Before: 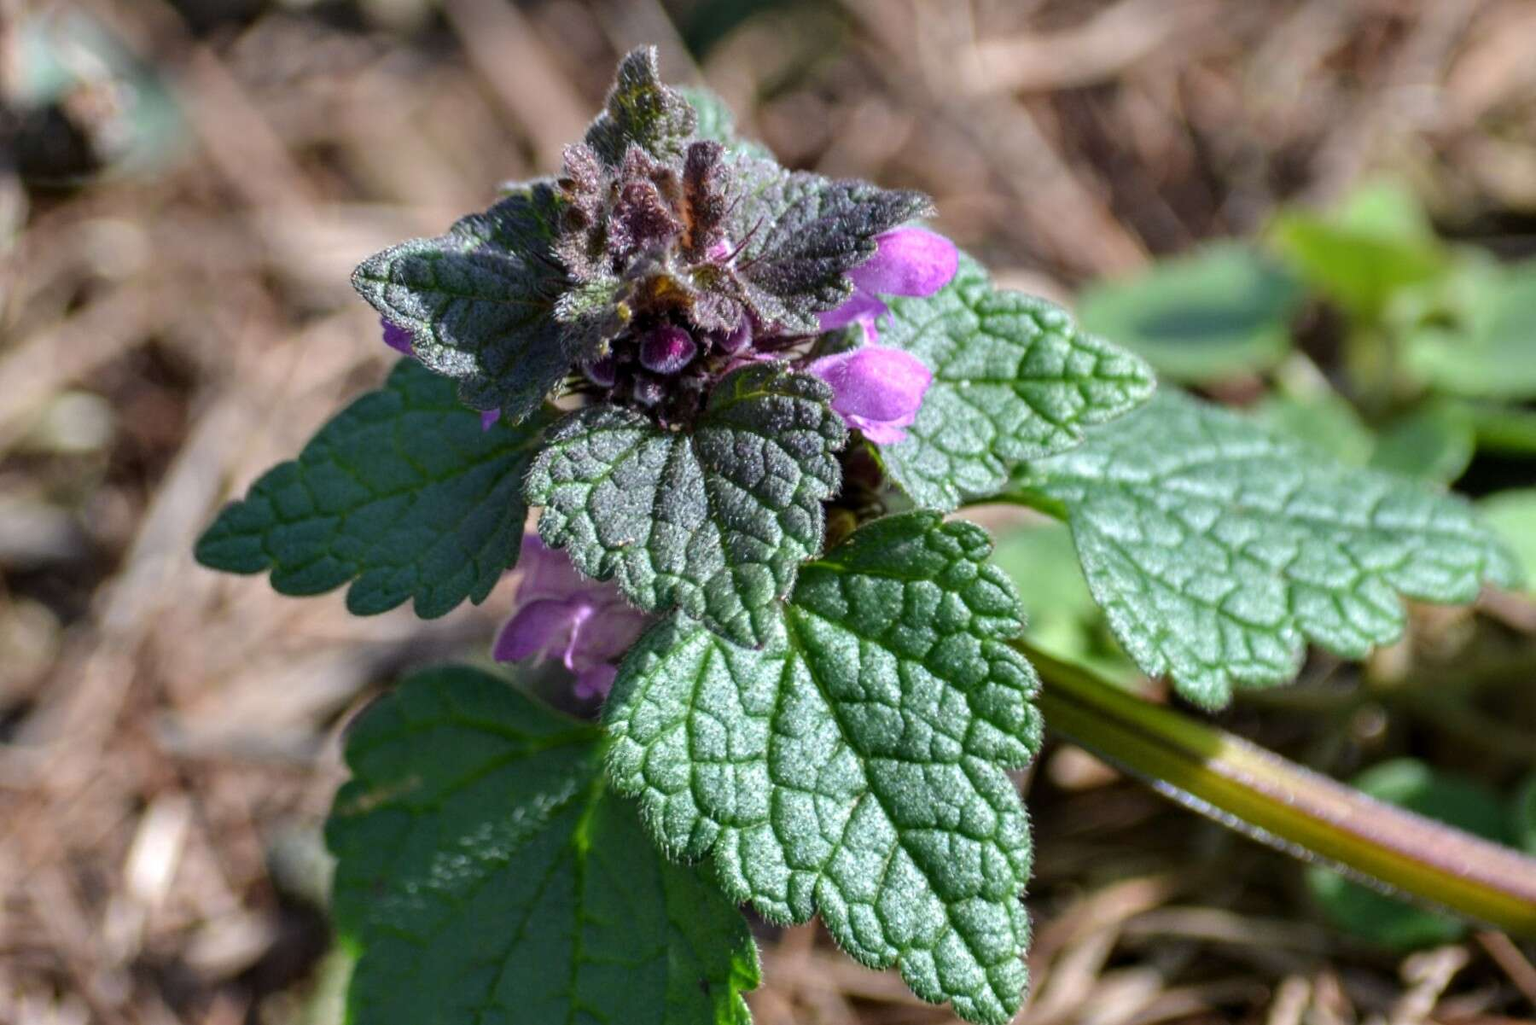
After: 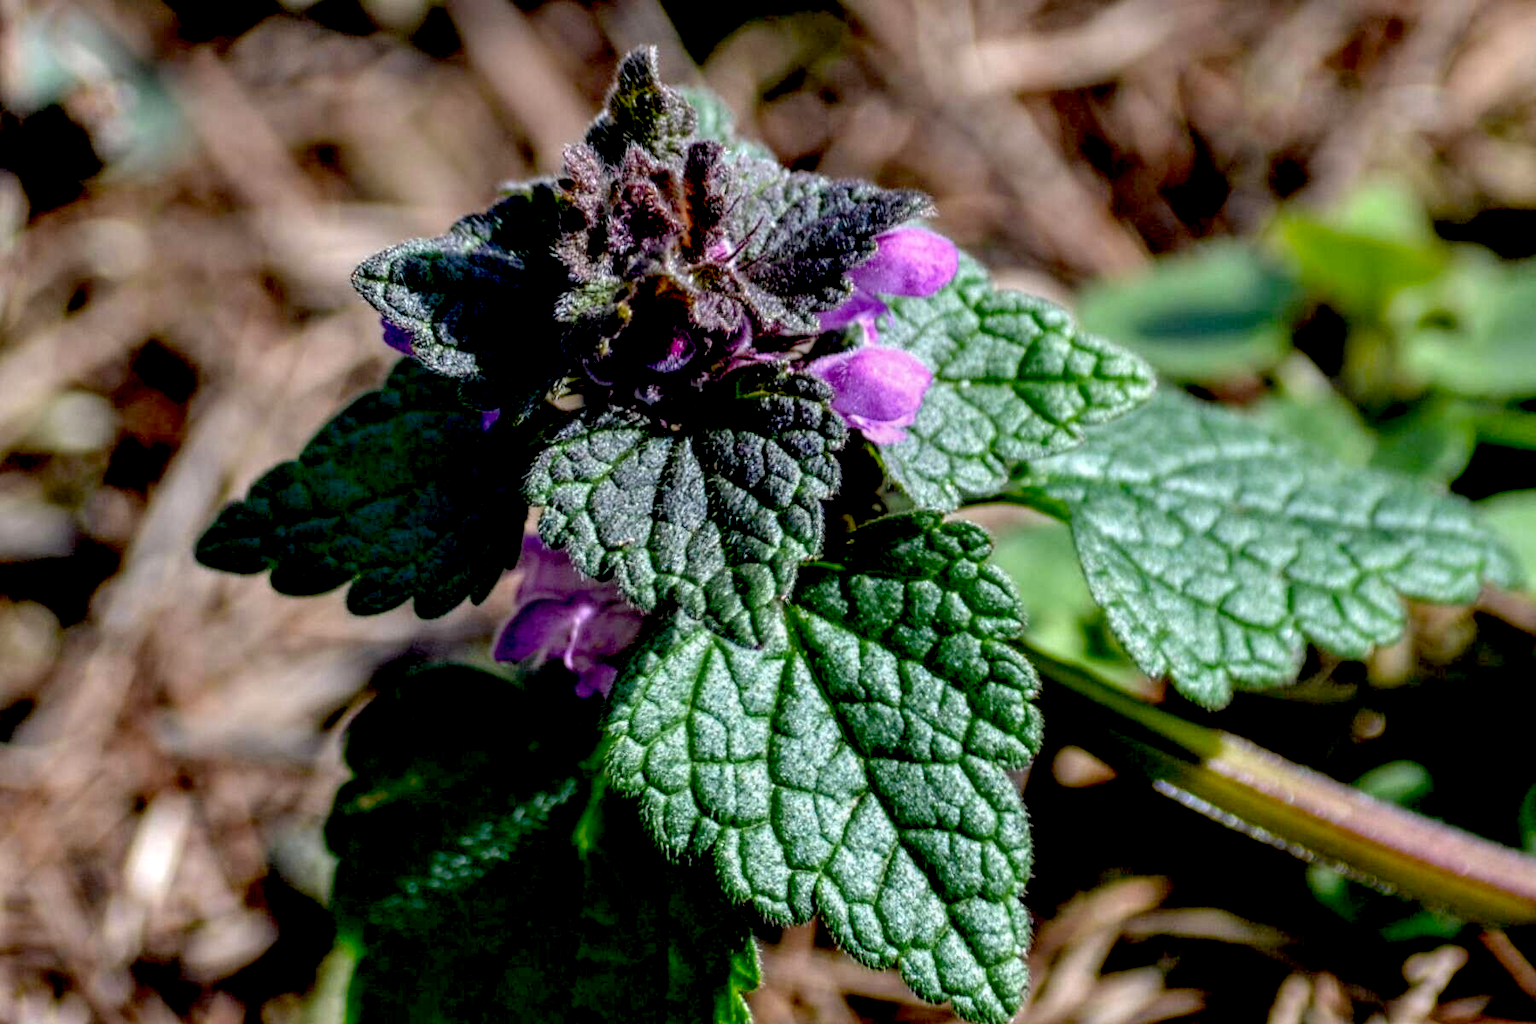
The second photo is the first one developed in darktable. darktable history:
exposure: black level correction 0.047, exposure 0.013 EV, compensate highlight preservation false
local contrast: on, module defaults
